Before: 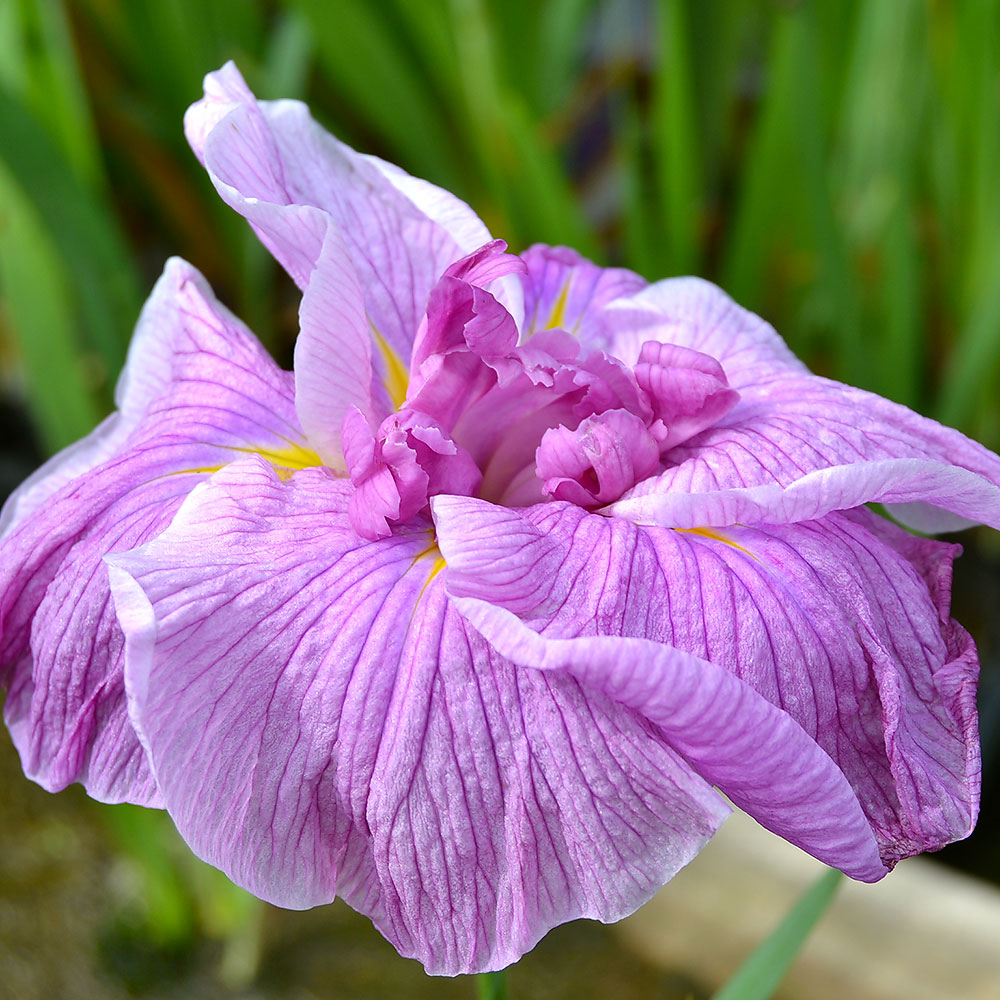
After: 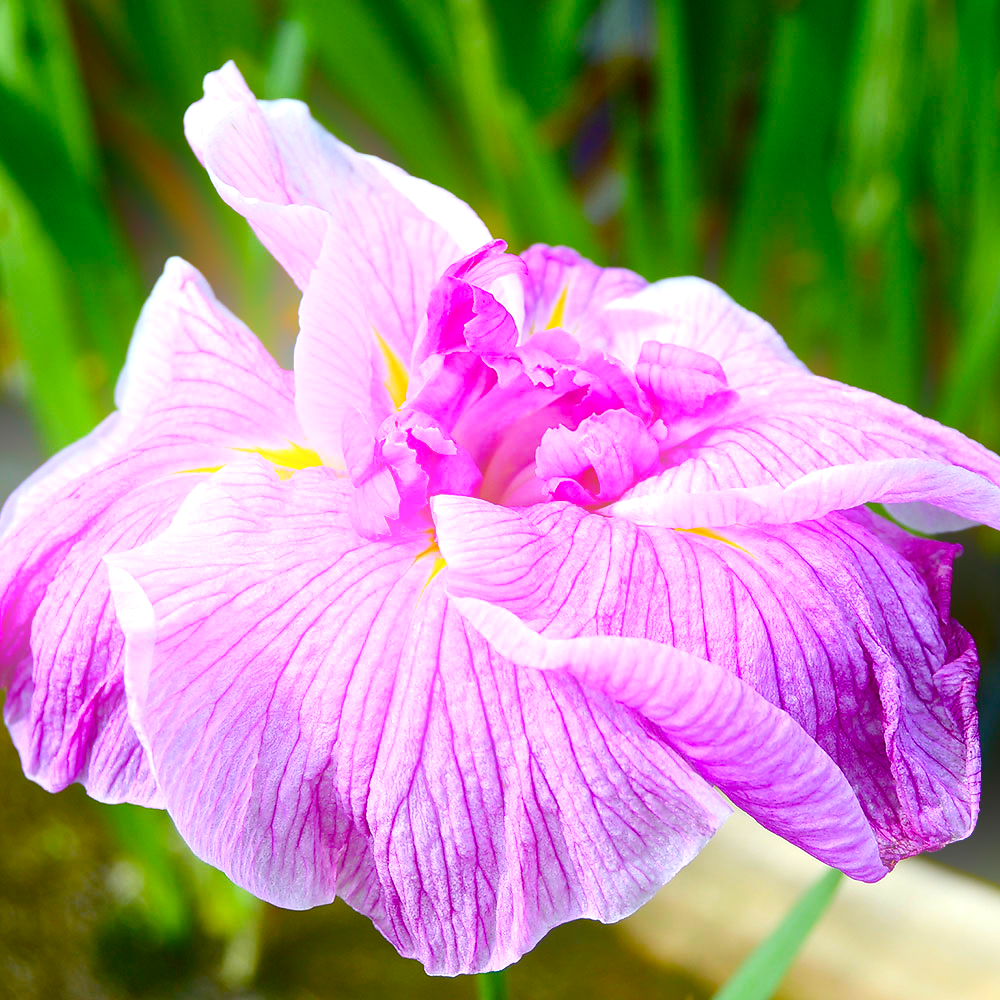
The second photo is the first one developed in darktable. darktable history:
color balance rgb: perceptual saturation grading › global saturation 25%, perceptual saturation grading › highlights -50%, perceptual saturation grading › shadows 30%, perceptual brilliance grading › global brilliance 12%, global vibrance 20%
bloom: threshold 82.5%, strength 16.25%
contrast brightness saturation: contrast 0.19, brightness -0.11, saturation 0.21
